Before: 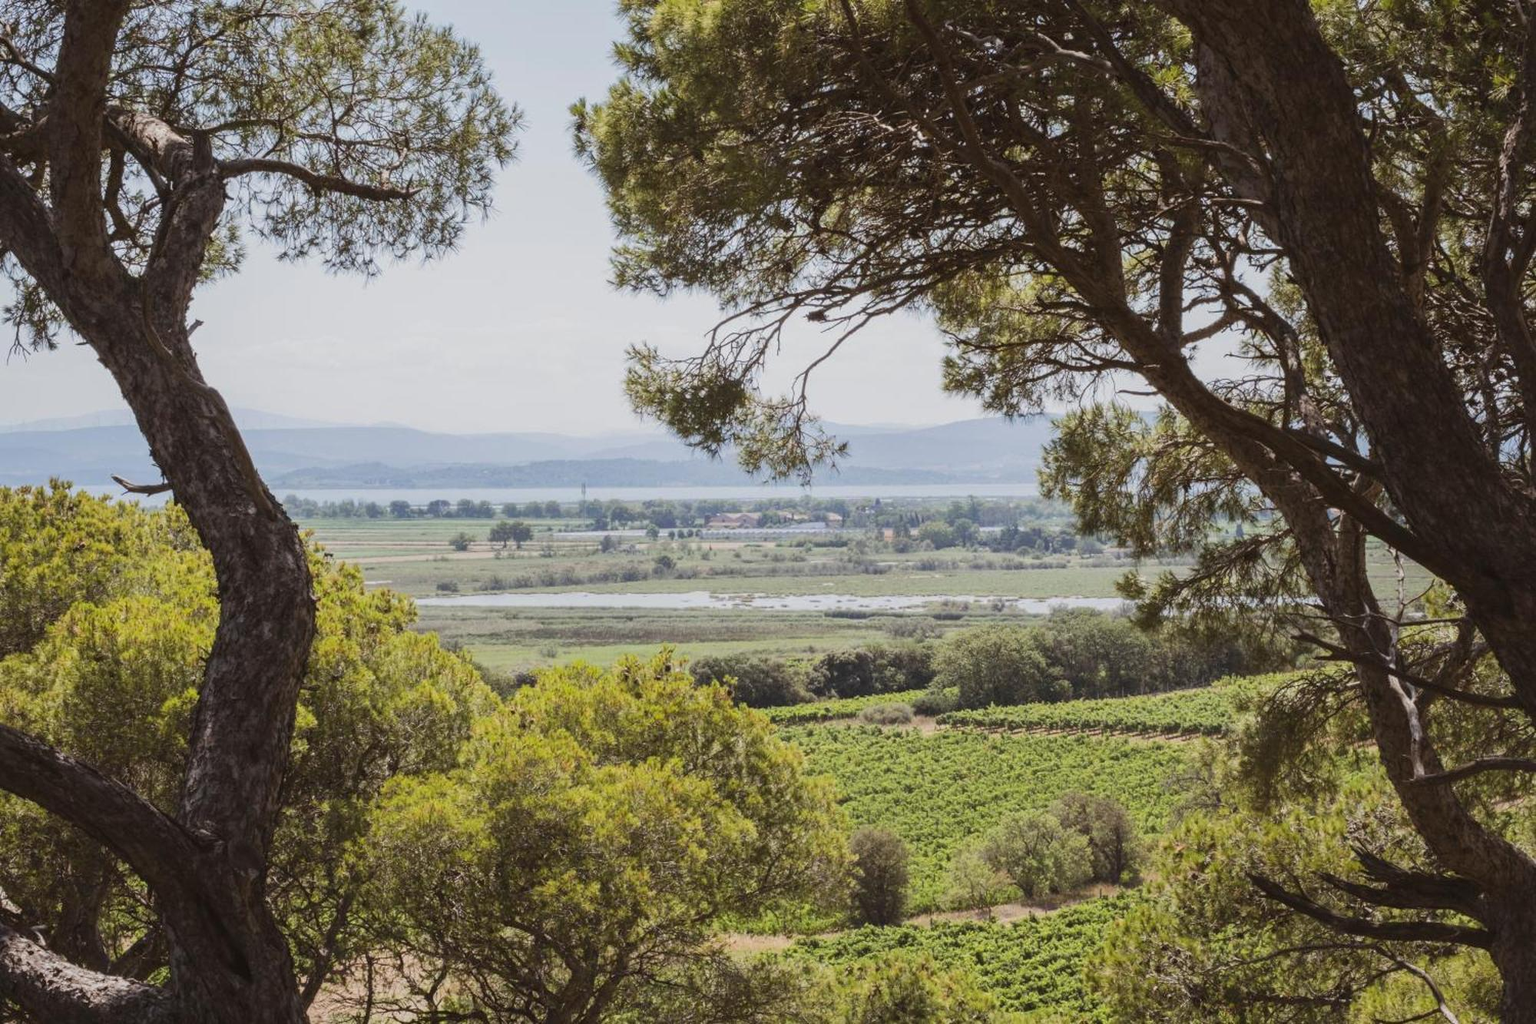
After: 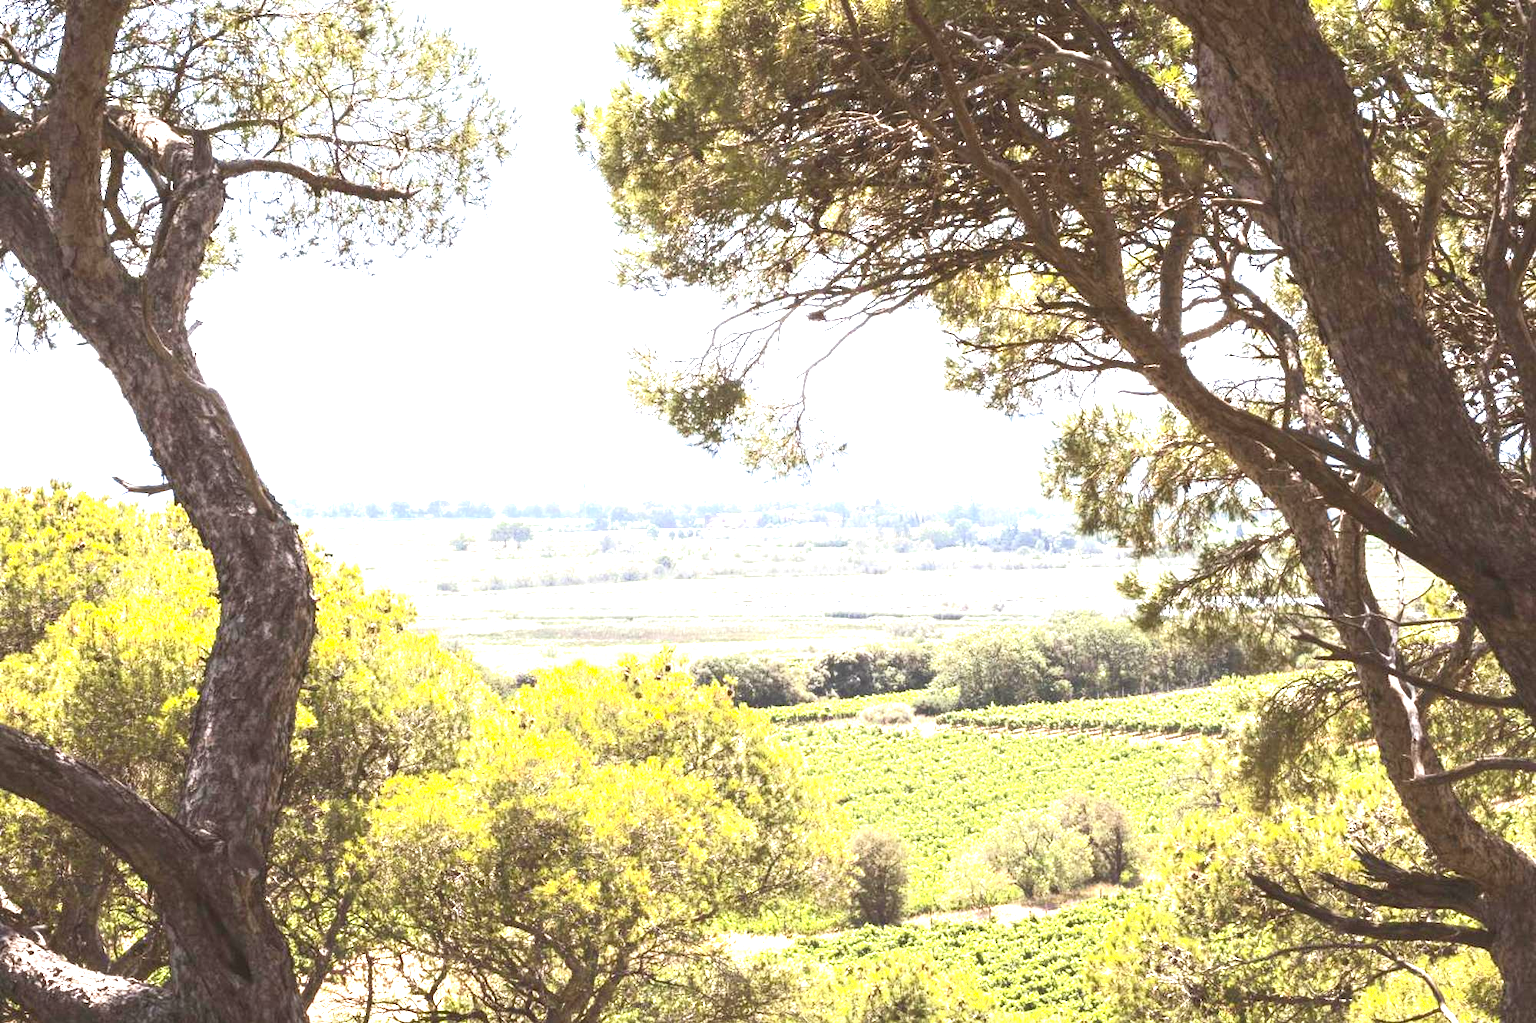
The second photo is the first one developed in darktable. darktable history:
exposure: exposure 2.021 EV, compensate exposure bias true, compensate highlight preservation false
shadows and highlights: shadows -1.33, highlights 38.73
